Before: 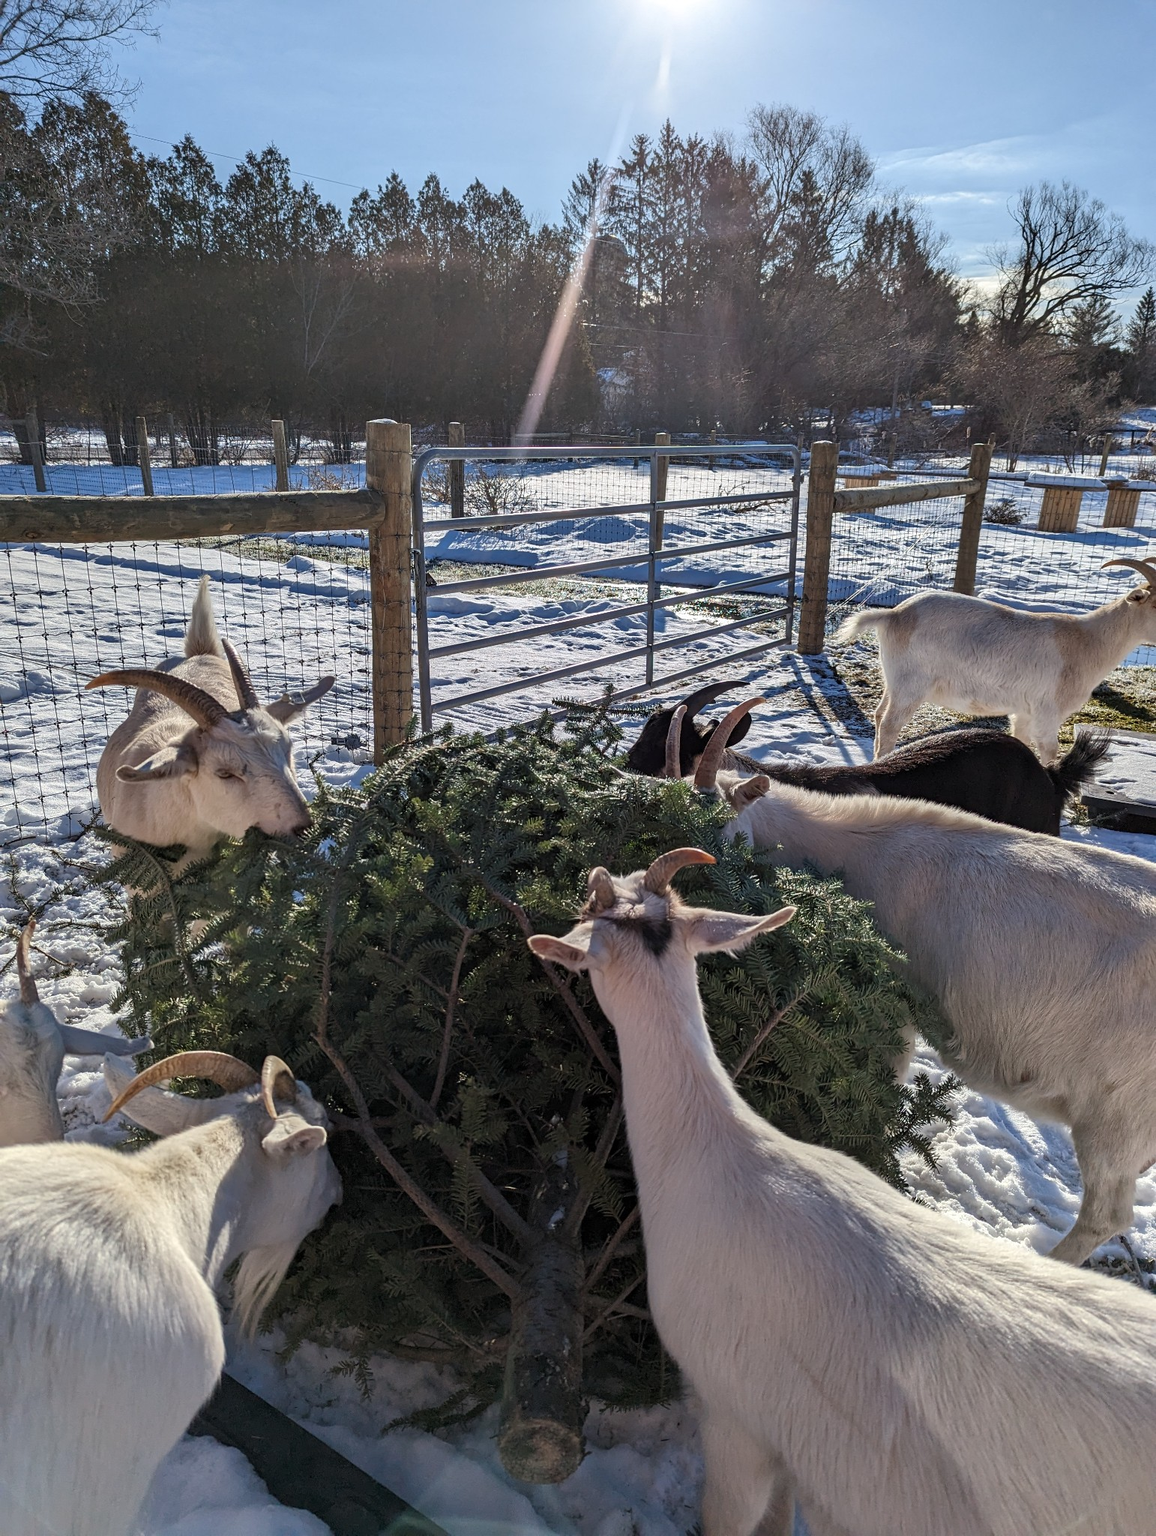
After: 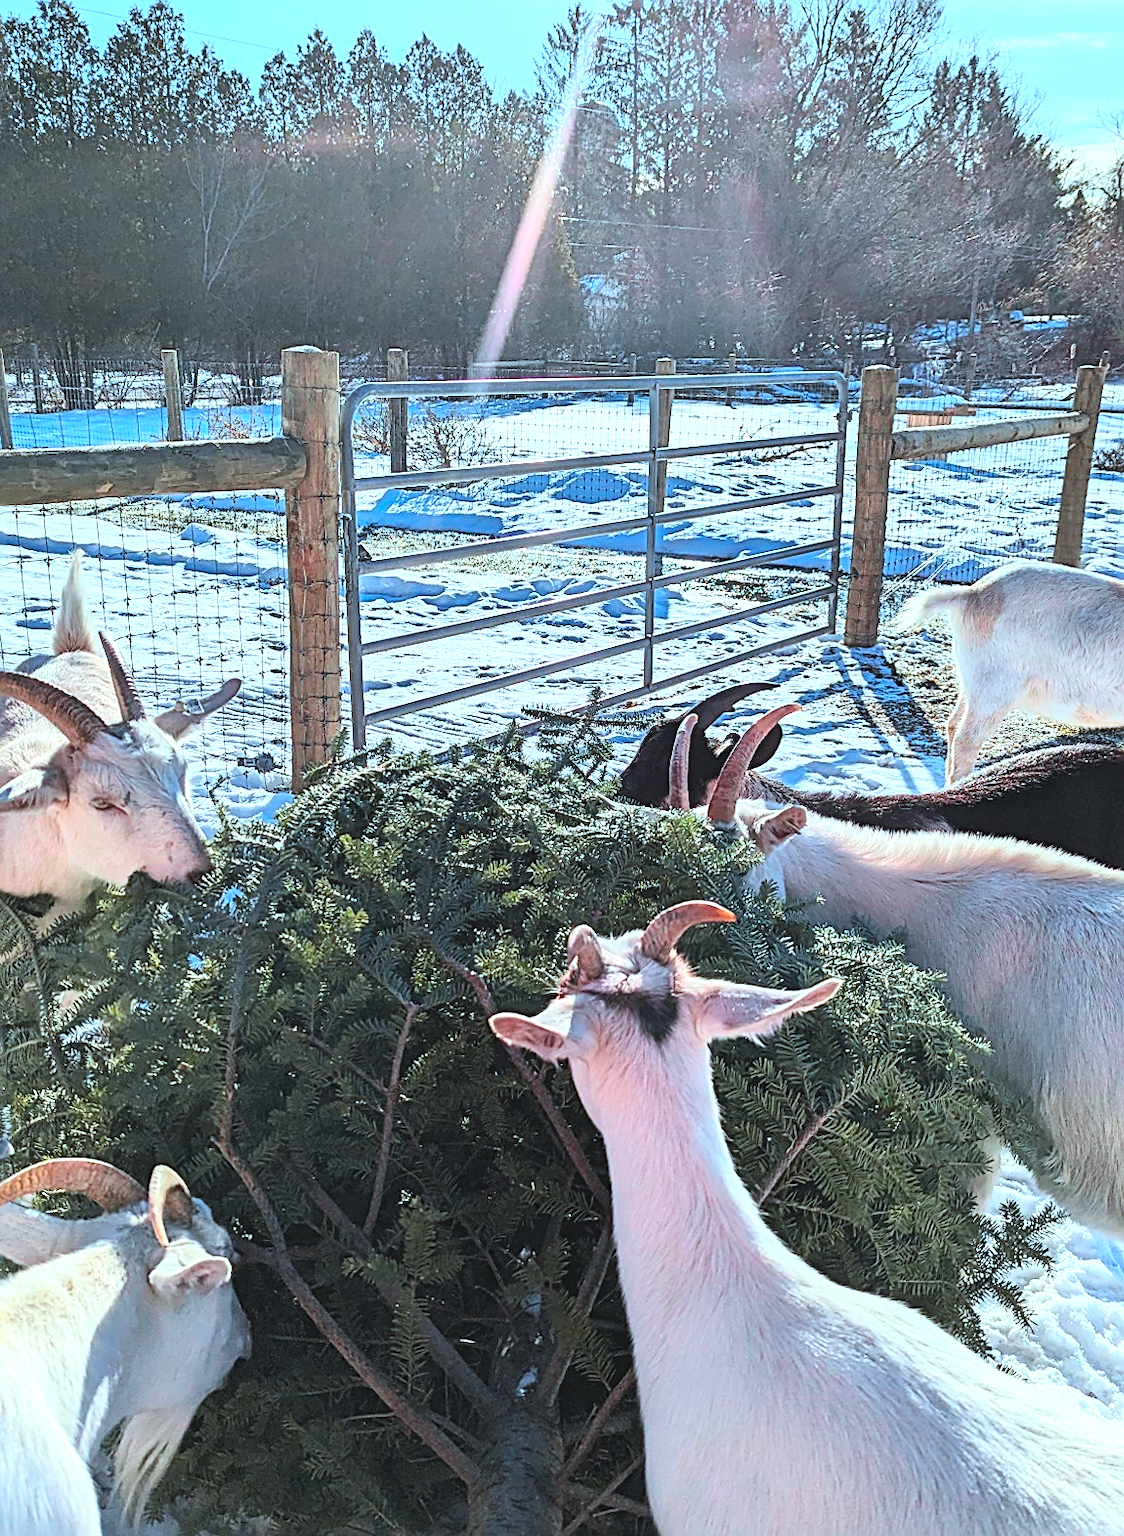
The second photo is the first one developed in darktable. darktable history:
exposure: black level correction -0.005, exposure 1.002 EV, compensate highlight preservation false
tone curve: curves: ch0 [(0, 0.013) (0.036, 0.035) (0.274, 0.288) (0.504, 0.536) (0.844, 0.84) (1, 0.97)]; ch1 [(0, 0) (0.389, 0.403) (0.462, 0.48) (0.499, 0.5) (0.524, 0.529) (0.567, 0.603) (0.626, 0.651) (0.749, 0.781) (1, 1)]; ch2 [(0, 0) (0.464, 0.478) (0.5, 0.501) (0.533, 0.539) (0.599, 0.6) (0.704, 0.732) (1, 1)], color space Lab, independent channels, preserve colors none
rotate and perspective: lens shift (horizontal) -0.055, automatic cropping off
contrast equalizer: y [[0.5, 0.488, 0.462, 0.461, 0.491, 0.5], [0.5 ×6], [0.5 ×6], [0 ×6], [0 ×6]]
crop and rotate: left 11.831%, top 11.346%, right 13.429%, bottom 13.899%
color correction: highlights a* -11.71, highlights b* -15.58
sharpen: radius 2.767
contrast brightness saturation: contrast 0.23, brightness 0.1, saturation 0.29
